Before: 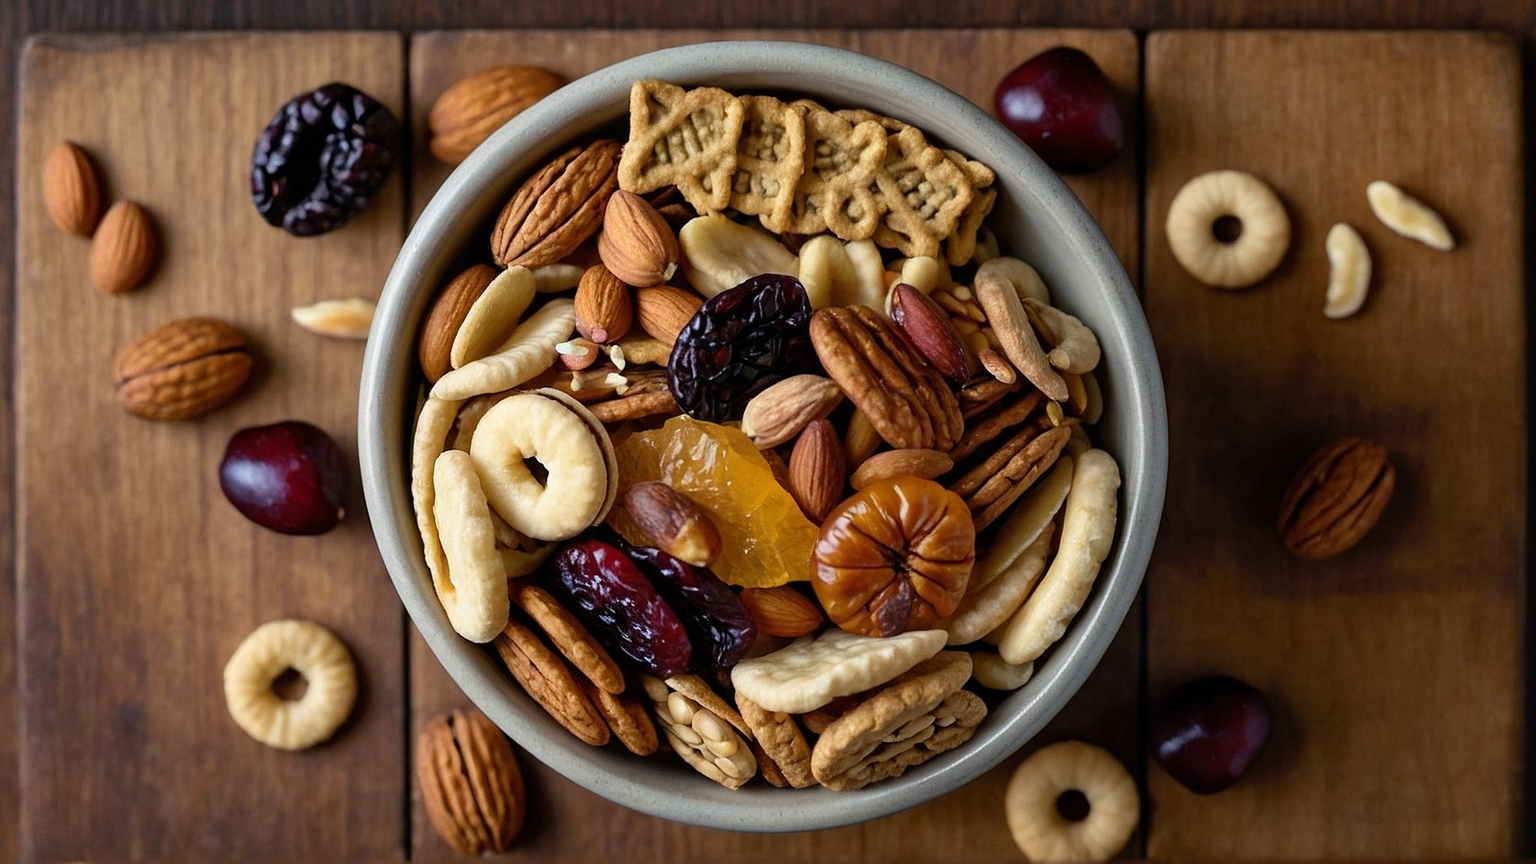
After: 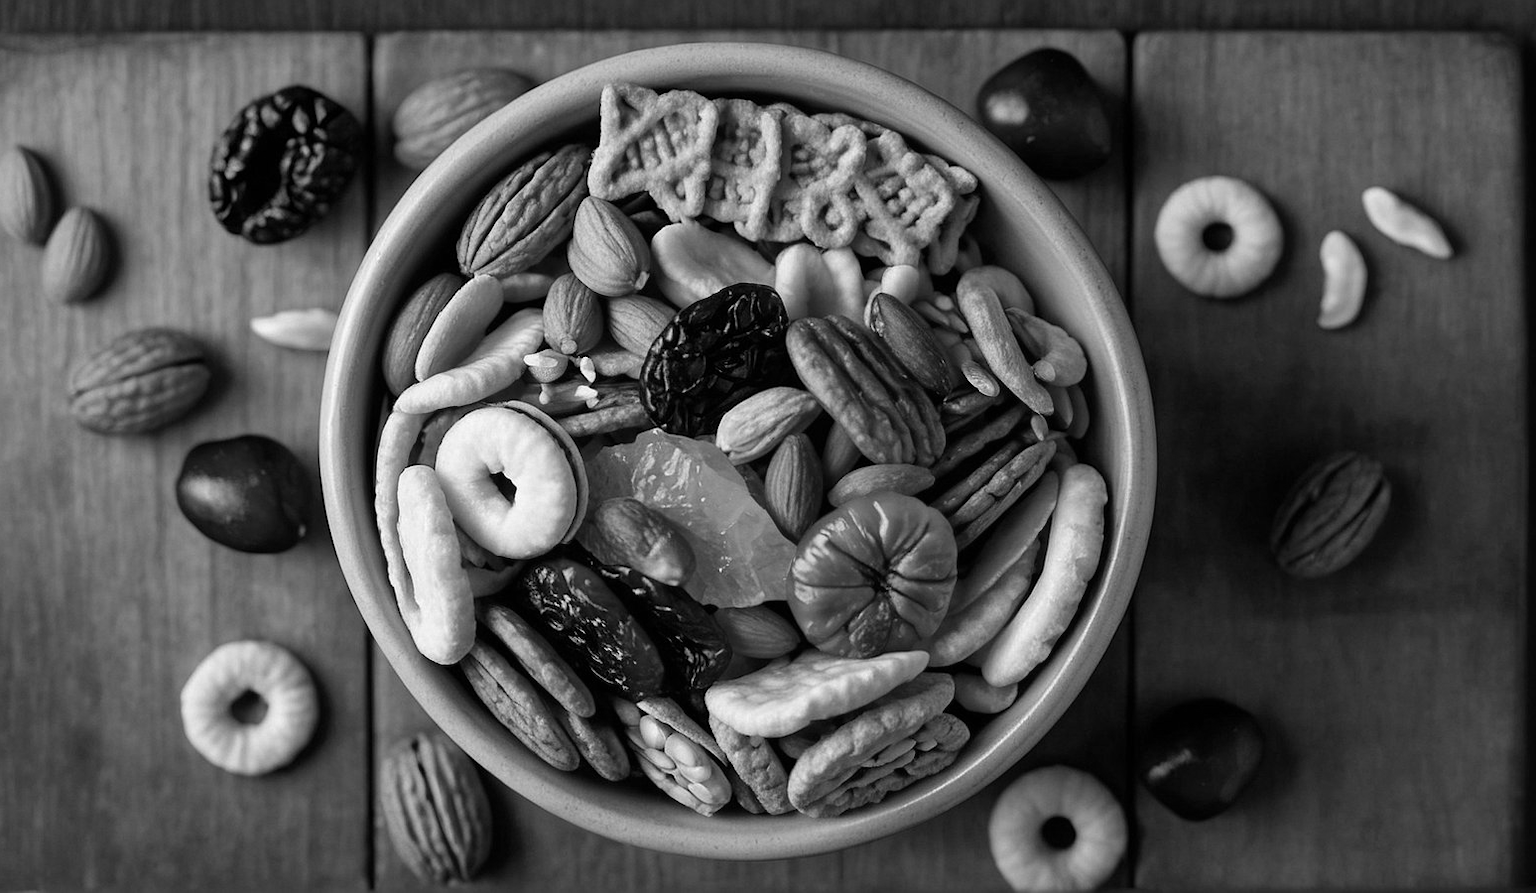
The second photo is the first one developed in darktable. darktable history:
color contrast: green-magenta contrast 0, blue-yellow contrast 0
crop and rotate: left 3.238%
contrast equalizer: y [[0.5 ×6], [0.5 ×6], [0.5, 0.5, 0.501, 0.545, 0.707, 0.863], [0 ×6], [0 ×6]]
